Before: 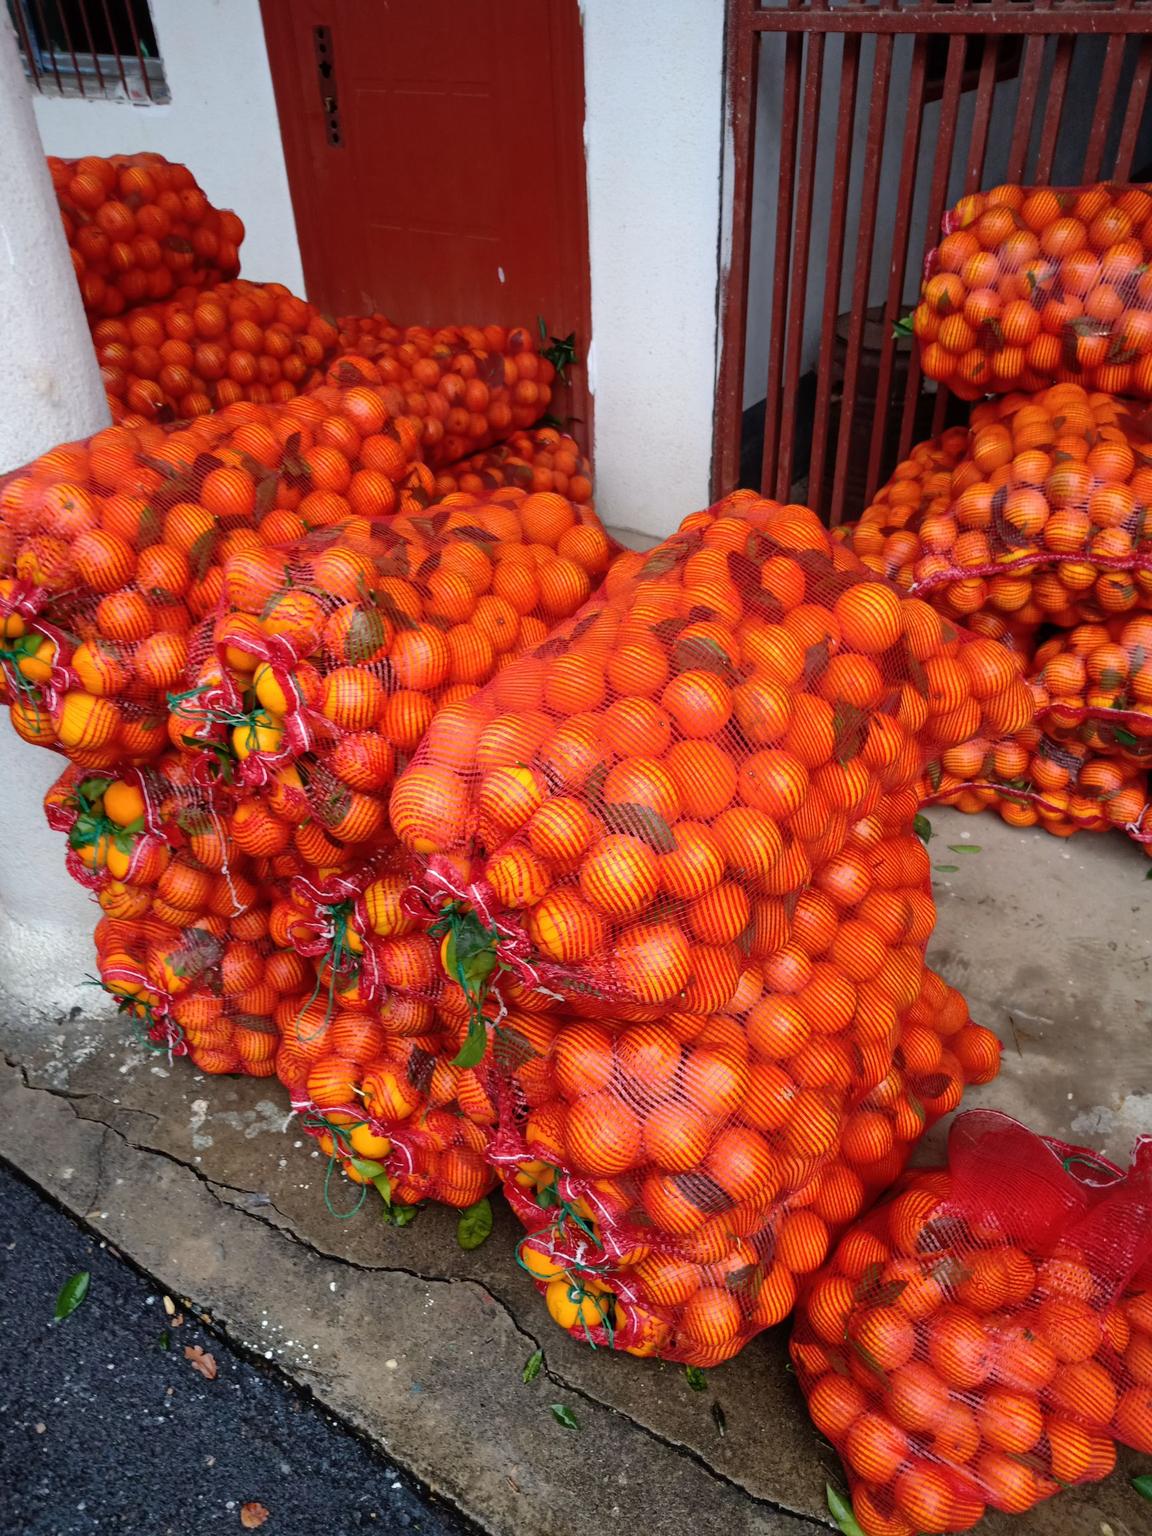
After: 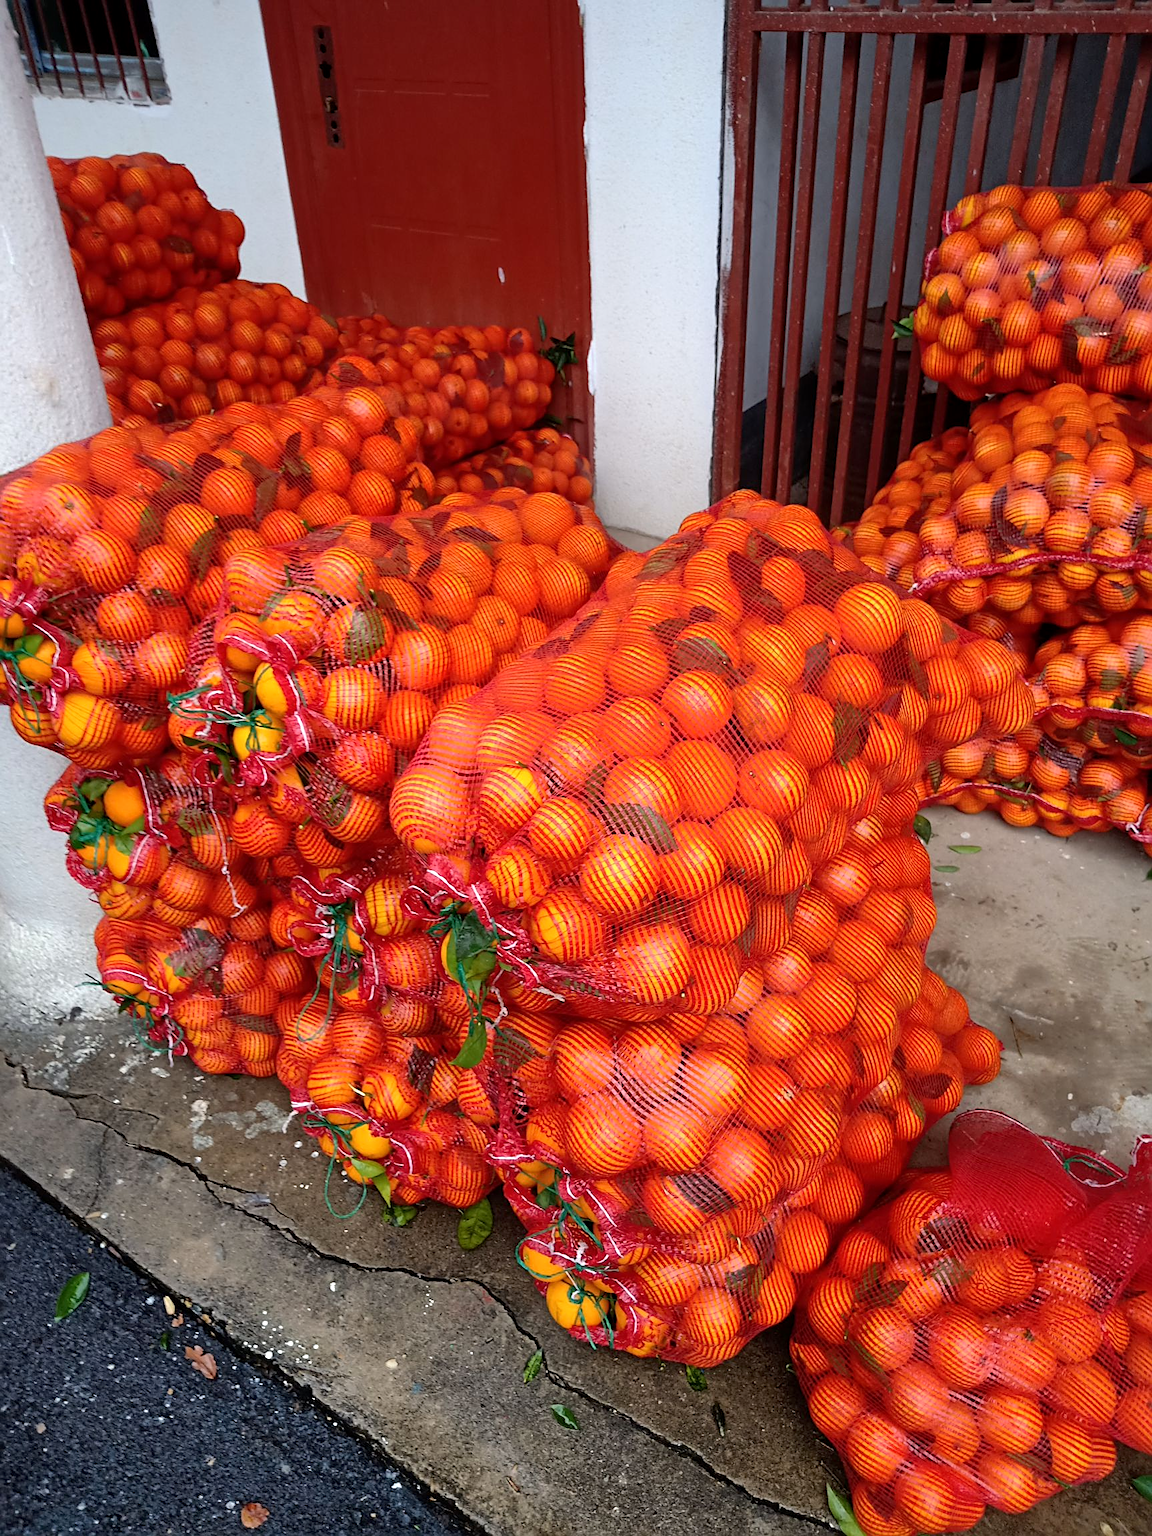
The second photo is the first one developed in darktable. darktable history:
exposure: black level correction 0.001, exposure 0.141 EV, compensate highlight preservation false
sharpen: amount 0.601
